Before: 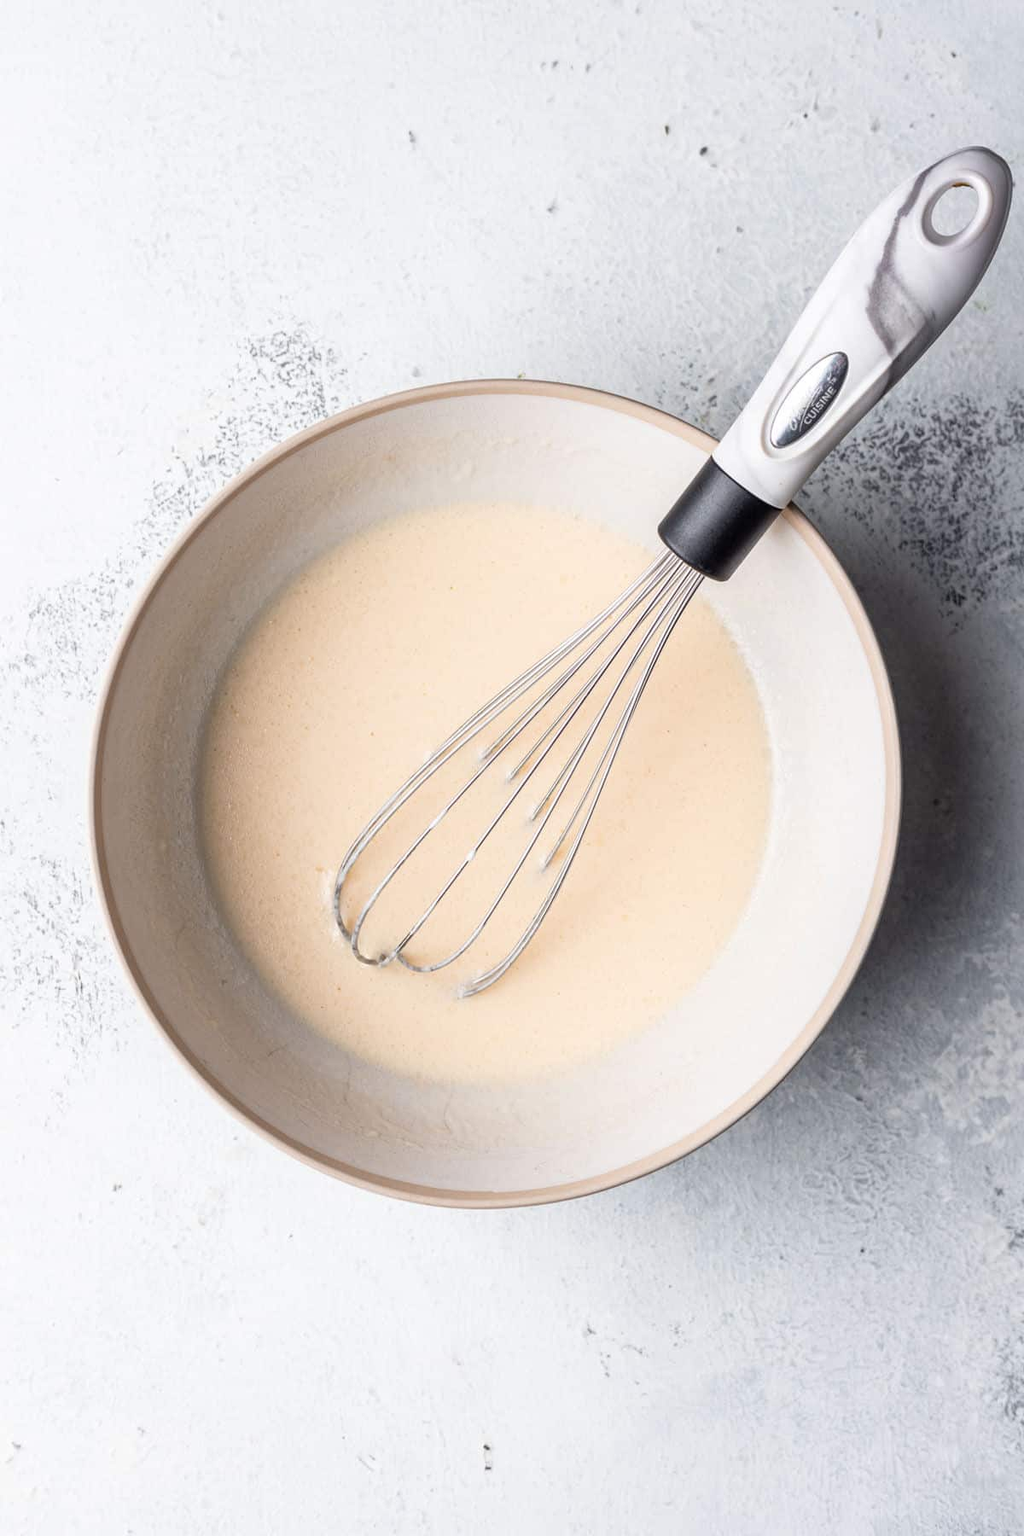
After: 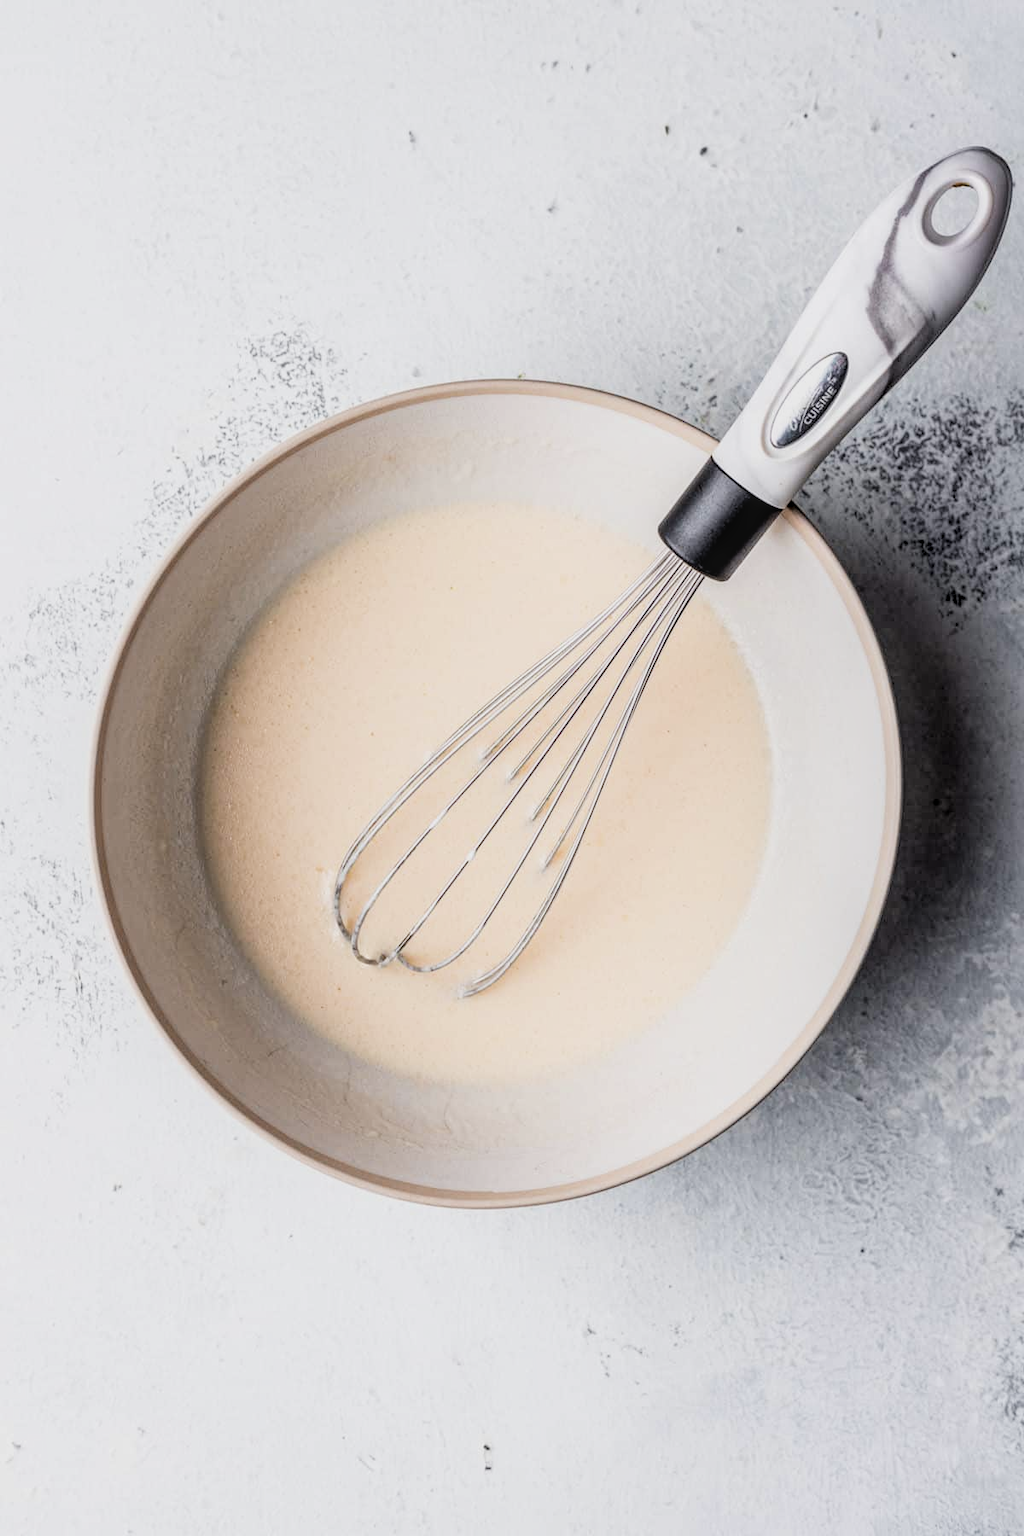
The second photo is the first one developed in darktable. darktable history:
filmic rgb: black relative exposure -5 EV, white relative exposure 3.5 EV, hardness 3.19, contrast 1.2, highlights saturation mix -30%
local contrast: on, module defaults
